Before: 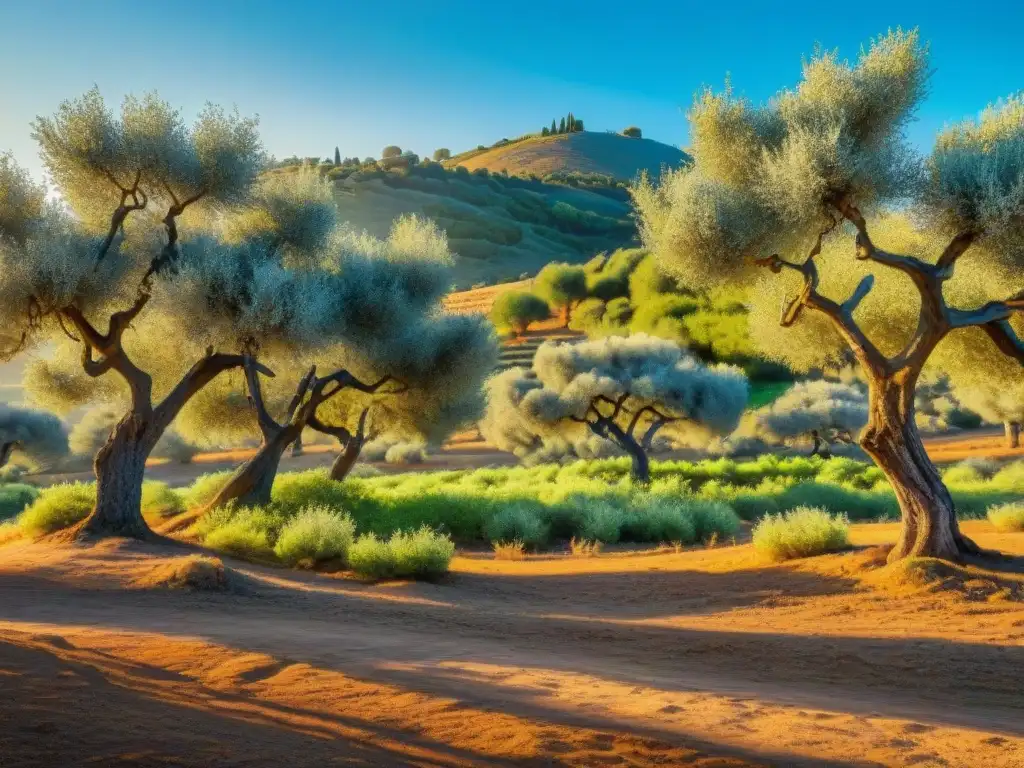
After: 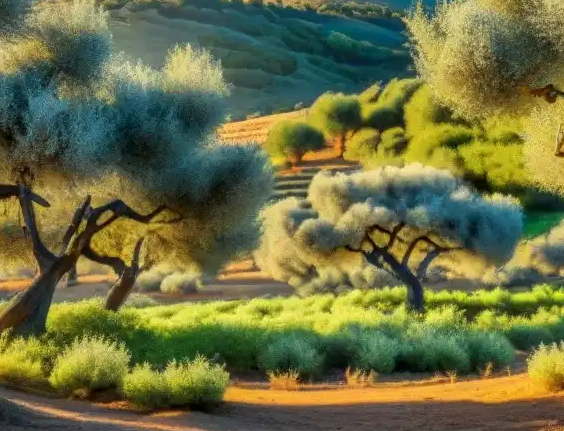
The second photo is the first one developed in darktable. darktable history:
exposure: compensate highlight preservation false
crop and rotate: left 21.987%, top 22.214%, right 22.86%, bottom 21.652%
local contrast: on, module defaults
